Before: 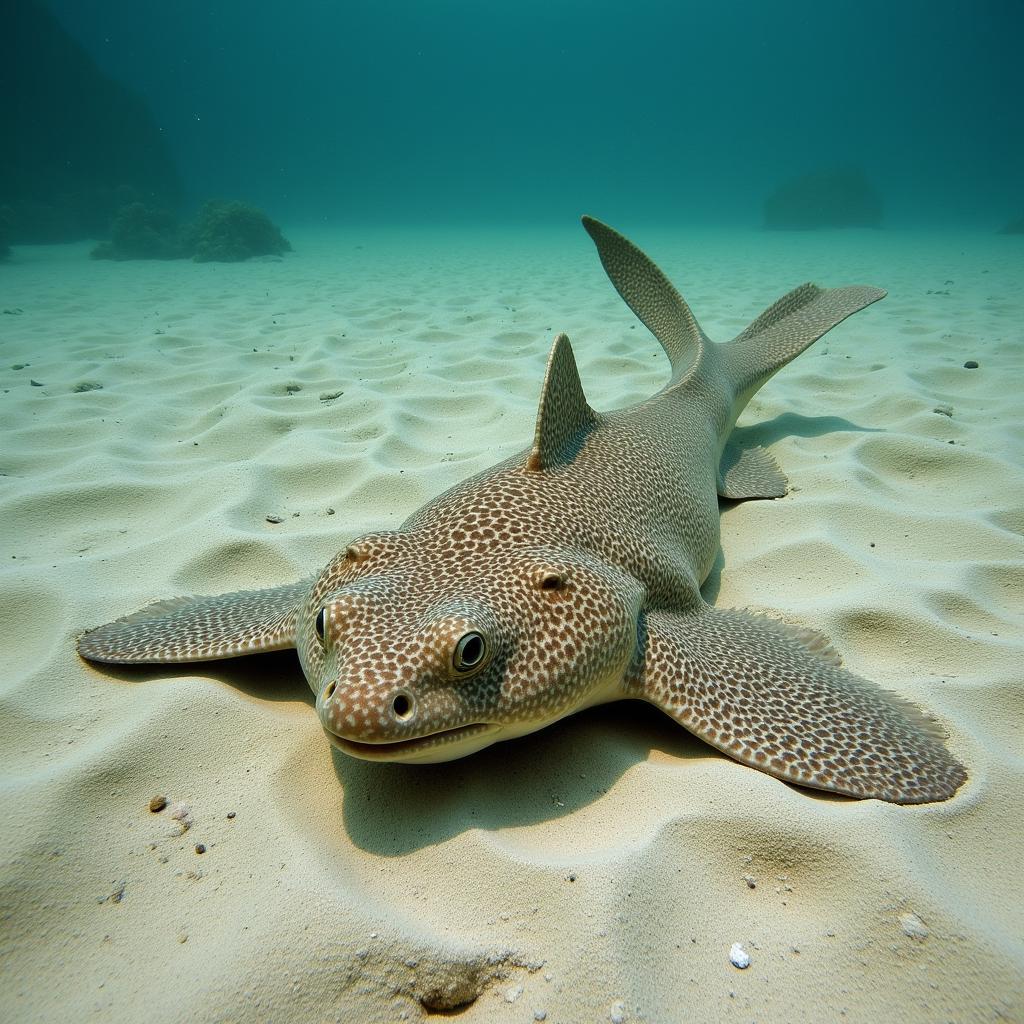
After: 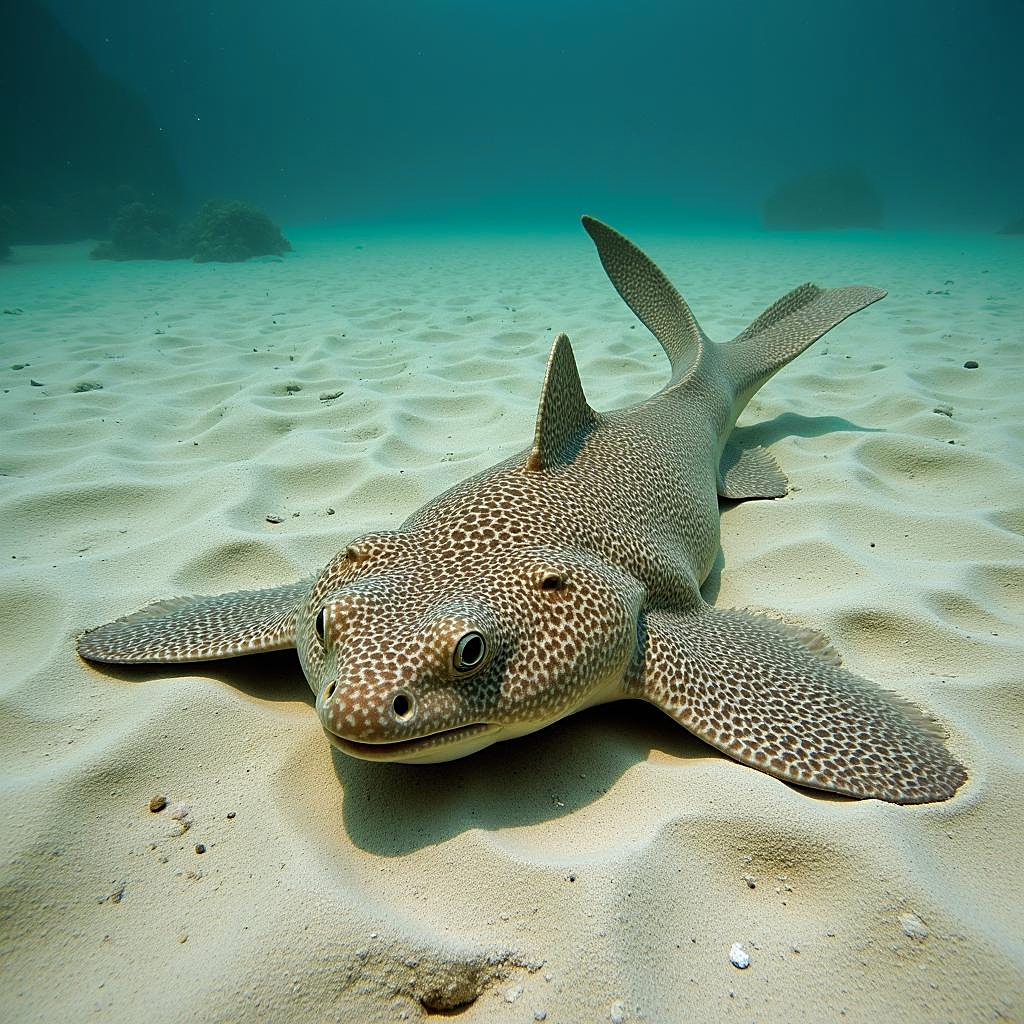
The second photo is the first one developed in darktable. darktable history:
sharpen: on, module defaults
tone curve: curves: ch0 [(0, 0) (0.003, 0.003) (0.011, 0.011) (0.025, 0.024) (0.044, 0.043) (0.069, 0.067) (0.1, 0.096) (0.136, 0.131) (0.177, 0.171) (0.224, 0.217) (0.277, 0.268) (0.335, 0.324) (0.399, 0.386) (0.468, 0.453) (0.543, 0.547) (0.623, 0.626) (0.709, 0.712) (0.801, 0.802) (0.898, 0.898) (1, 1)], preserve colors none
